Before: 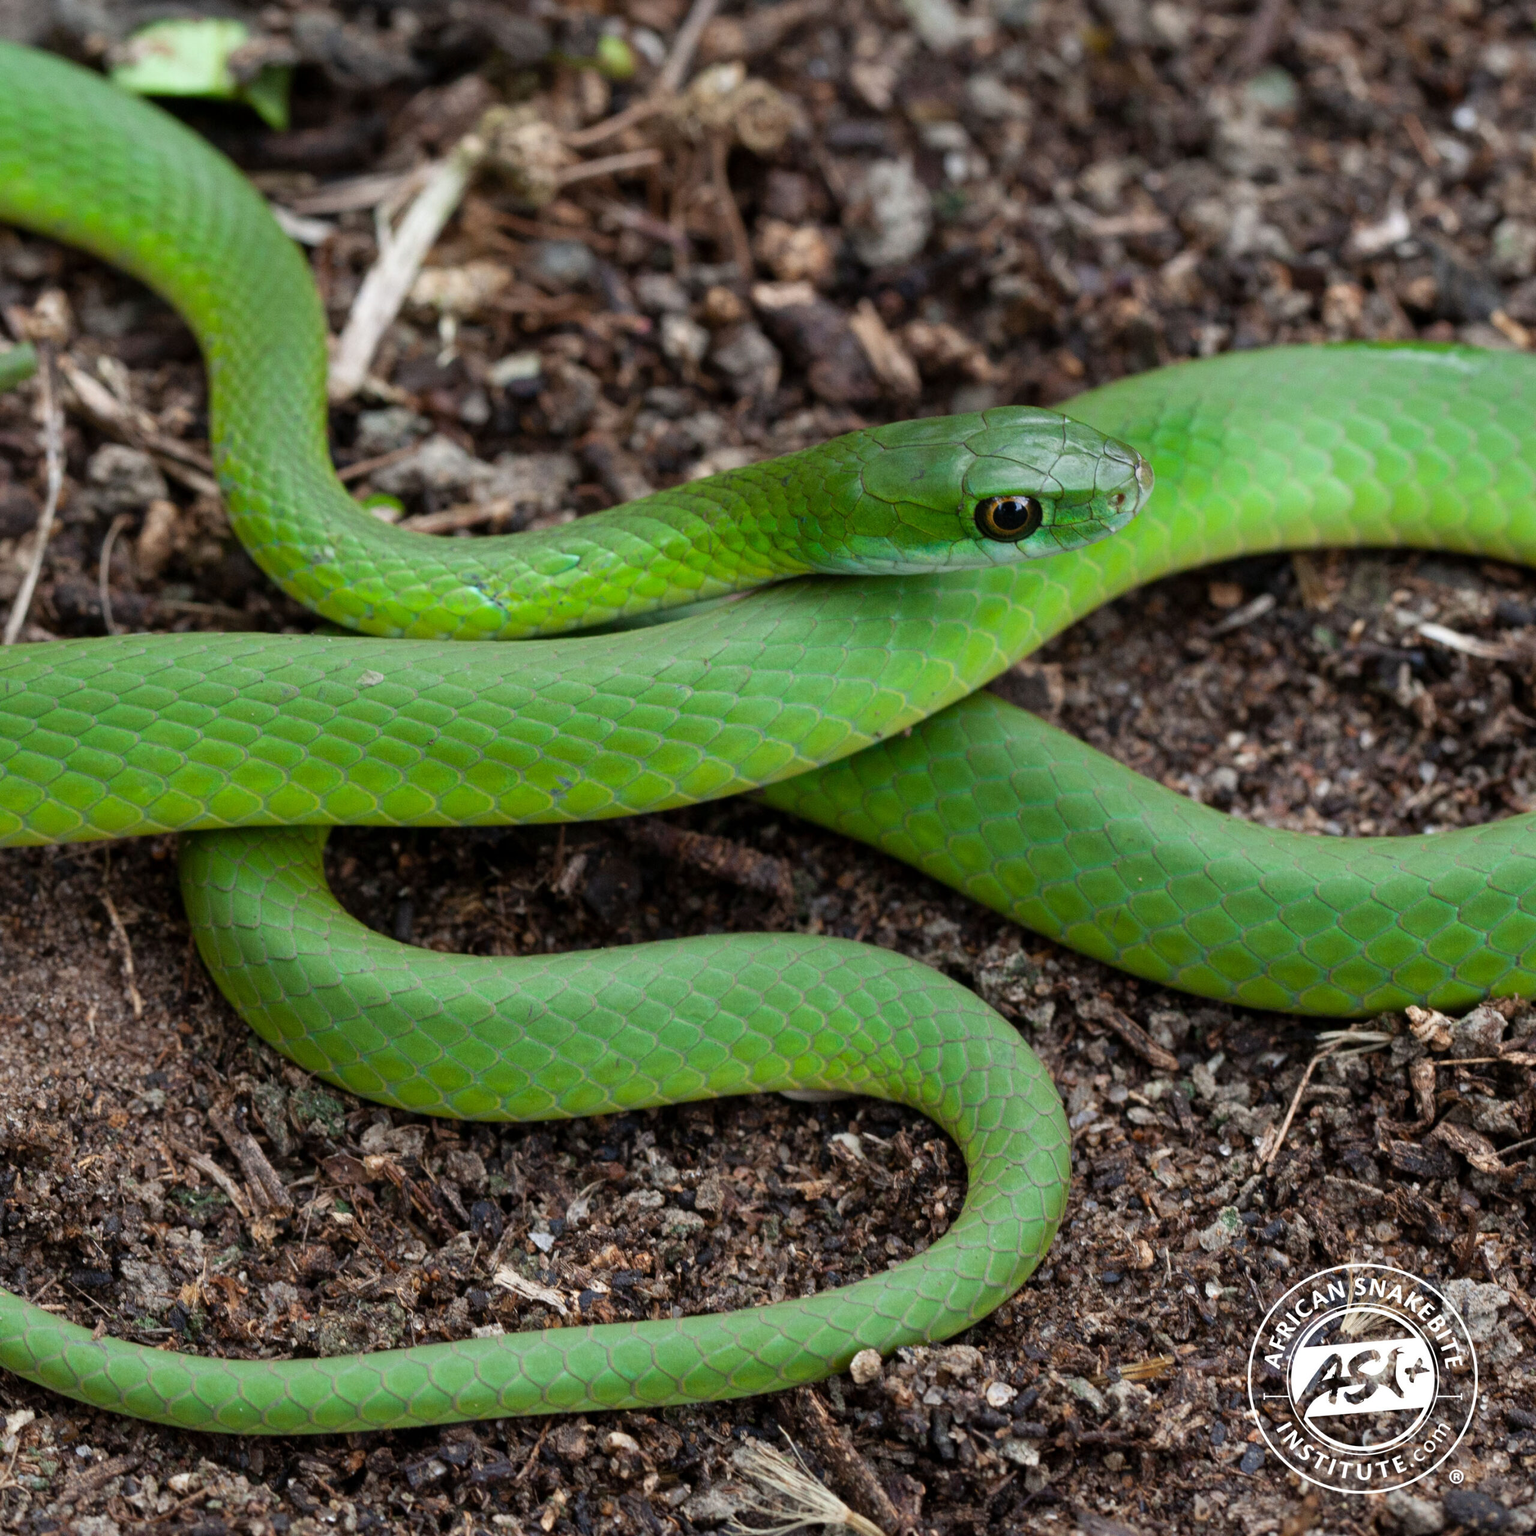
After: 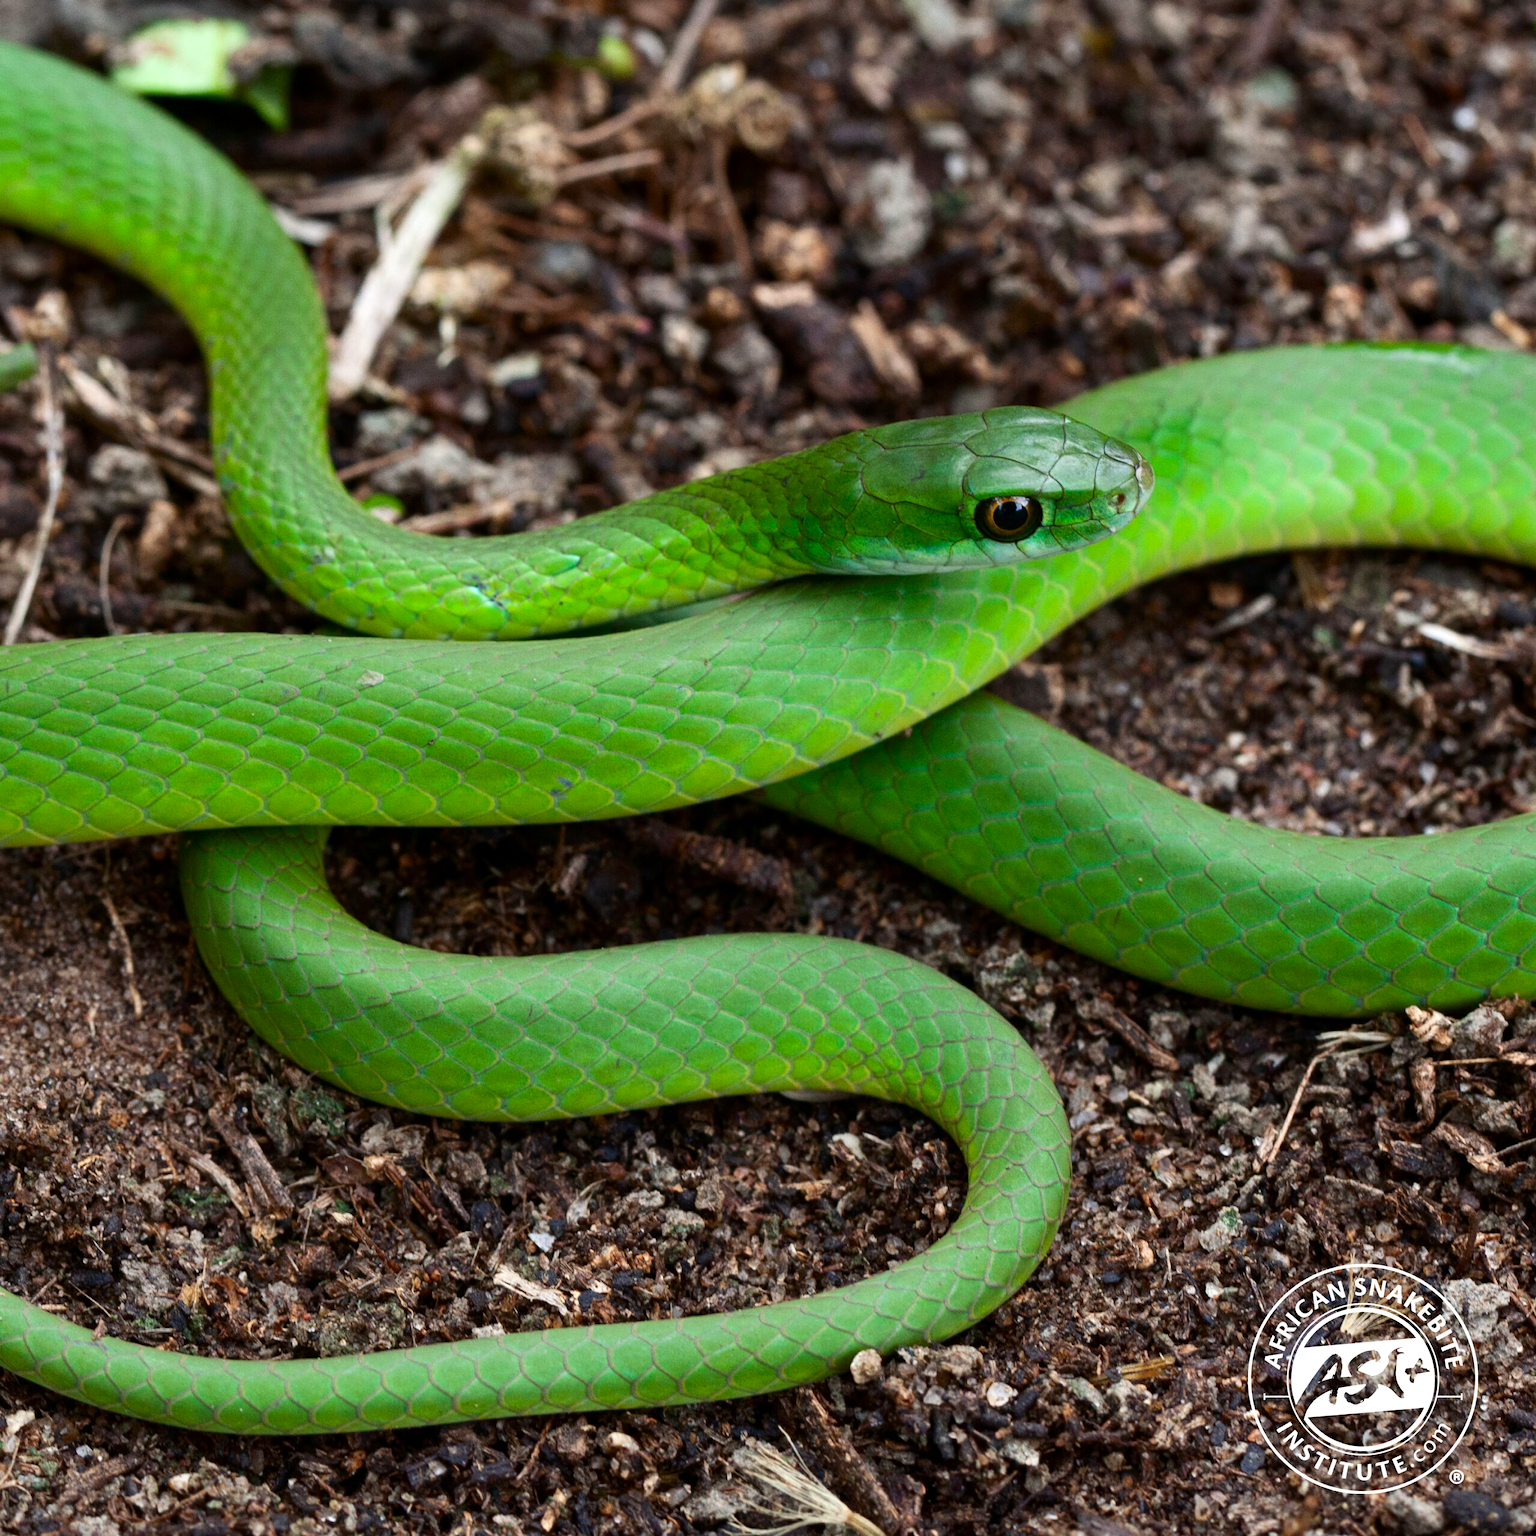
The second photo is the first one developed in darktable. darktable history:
exposure: exposure 0.203 EV, compensate exposure bias true, compensate highlight preservation false
contrast brightness saturation: contrast 0.134, brightness -0.057, saturation 0.159
